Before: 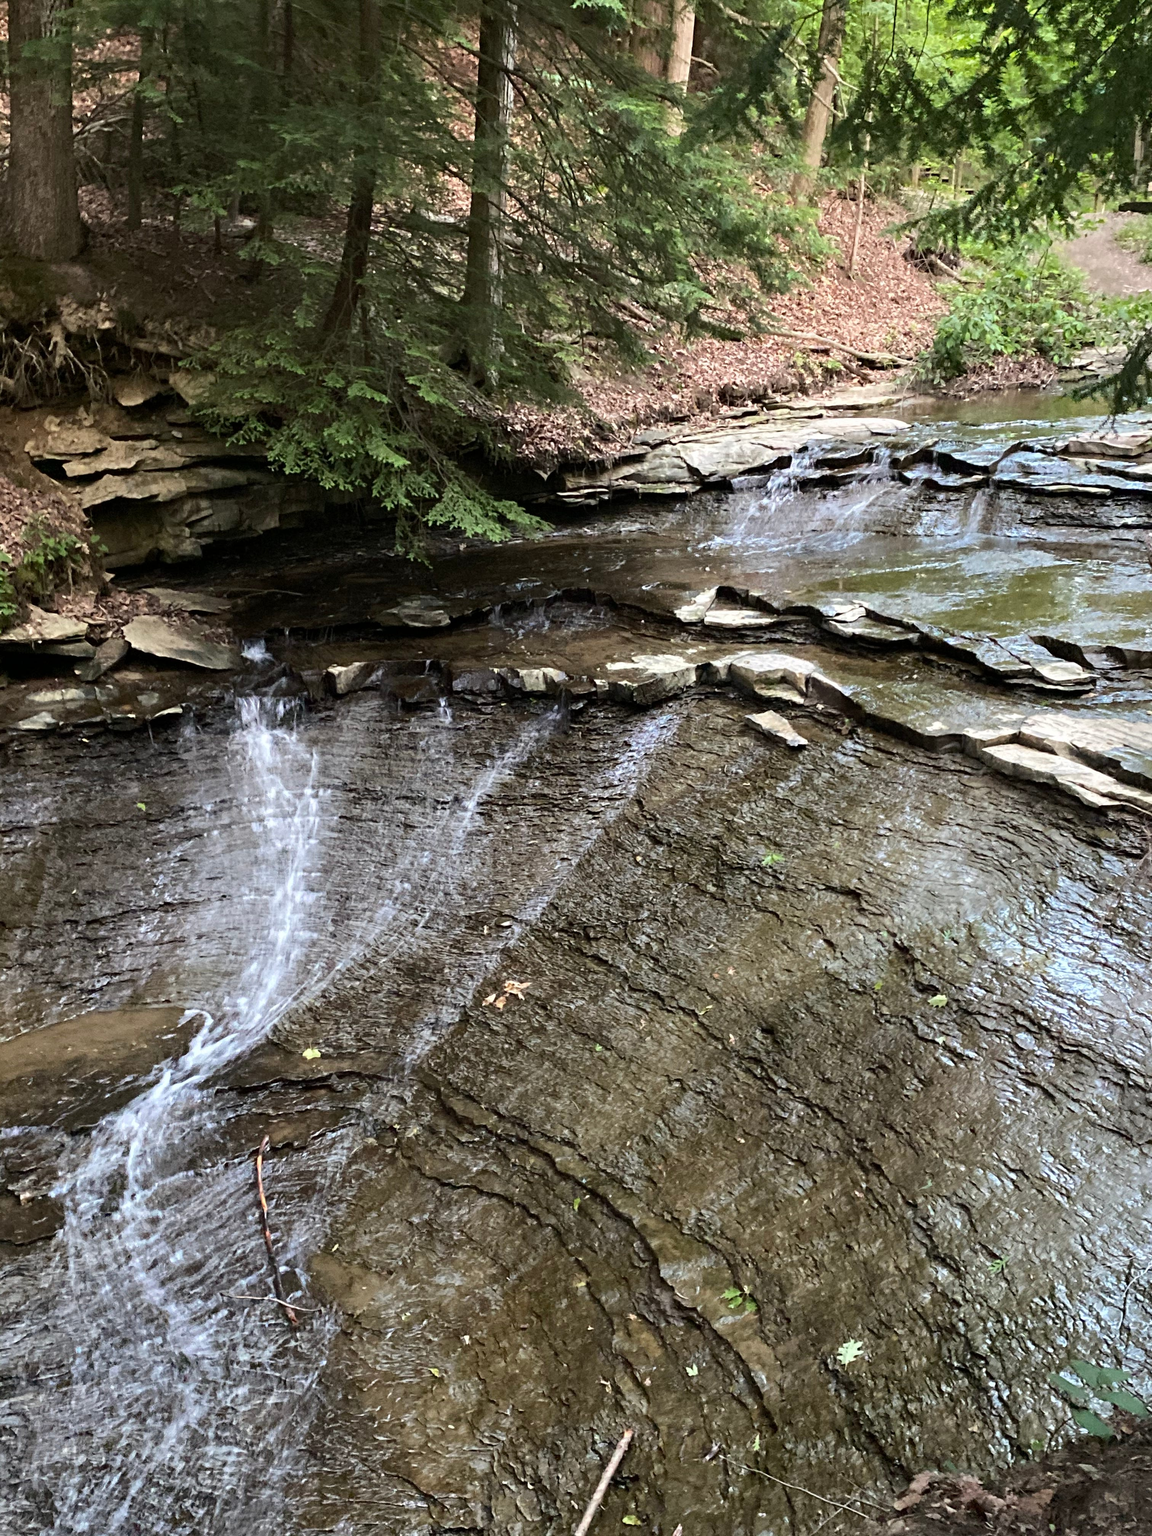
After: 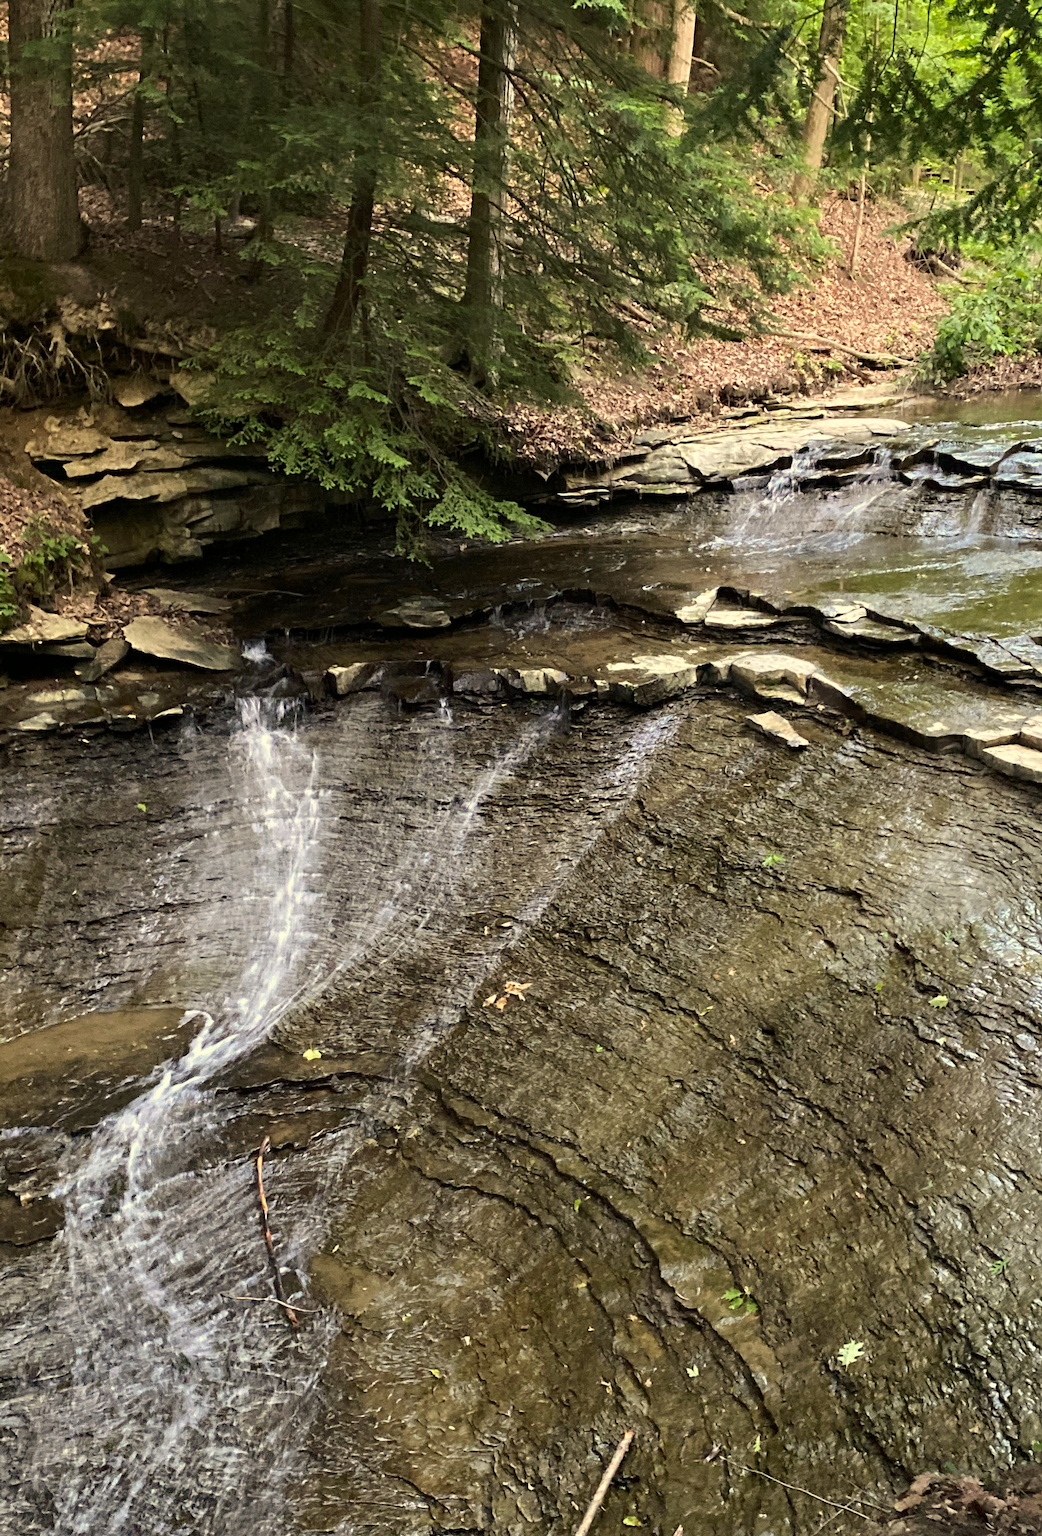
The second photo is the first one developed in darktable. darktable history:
crop: right 9.506%, bottom 0.025%
color correction: highlights a* 1.33, highlights b* 17.53
